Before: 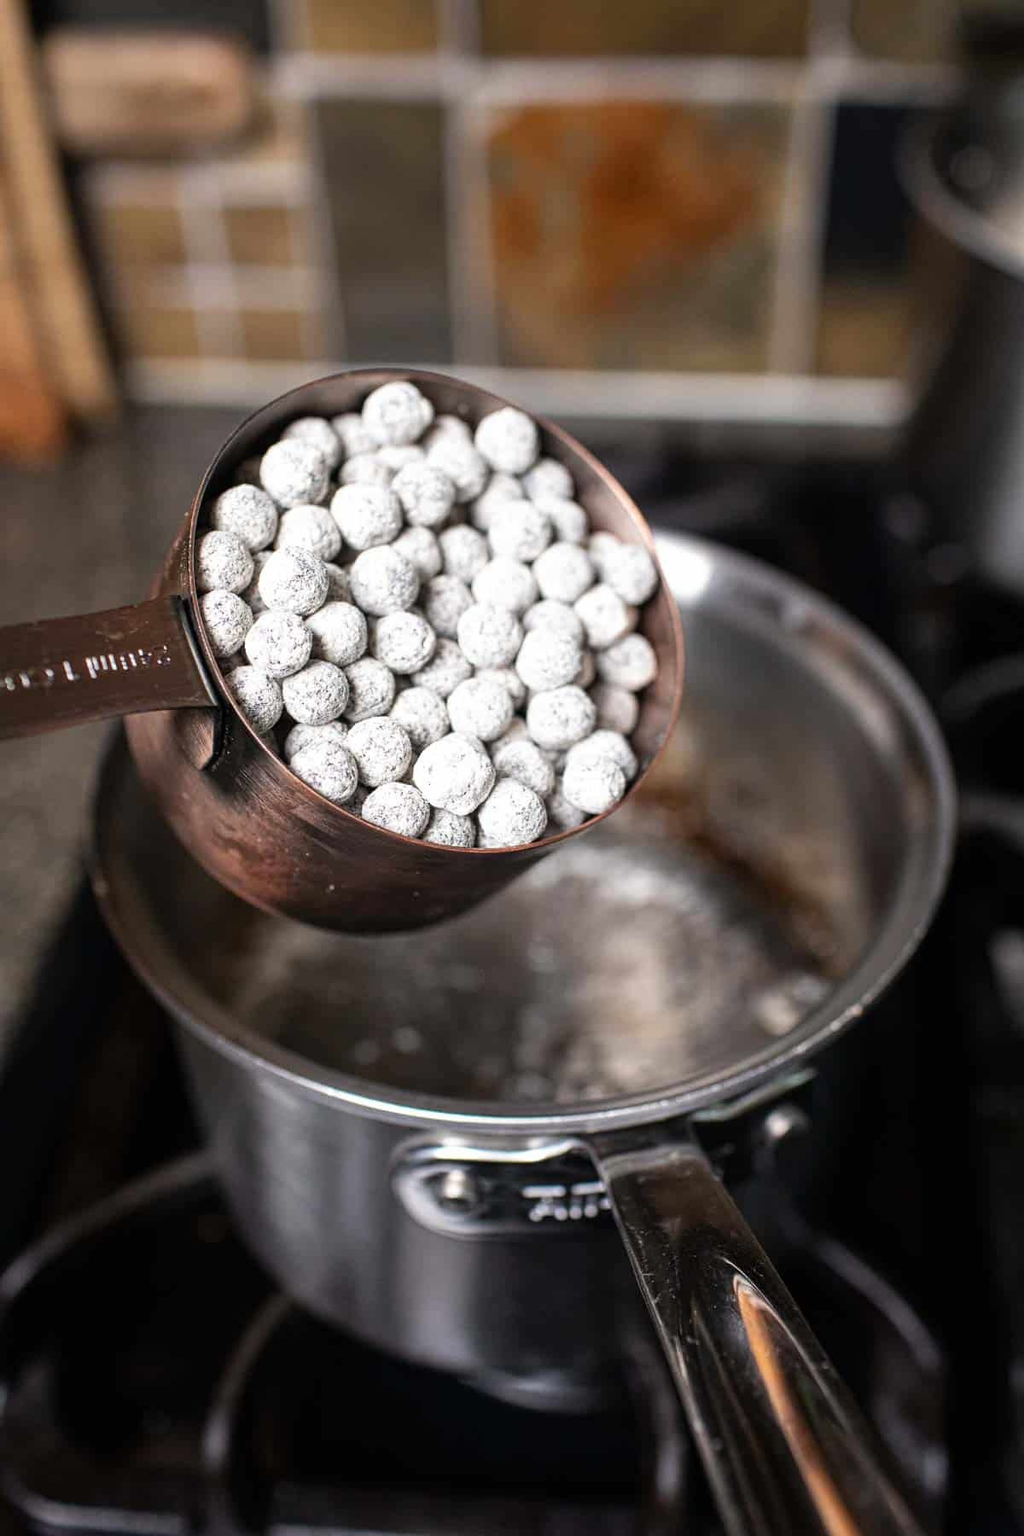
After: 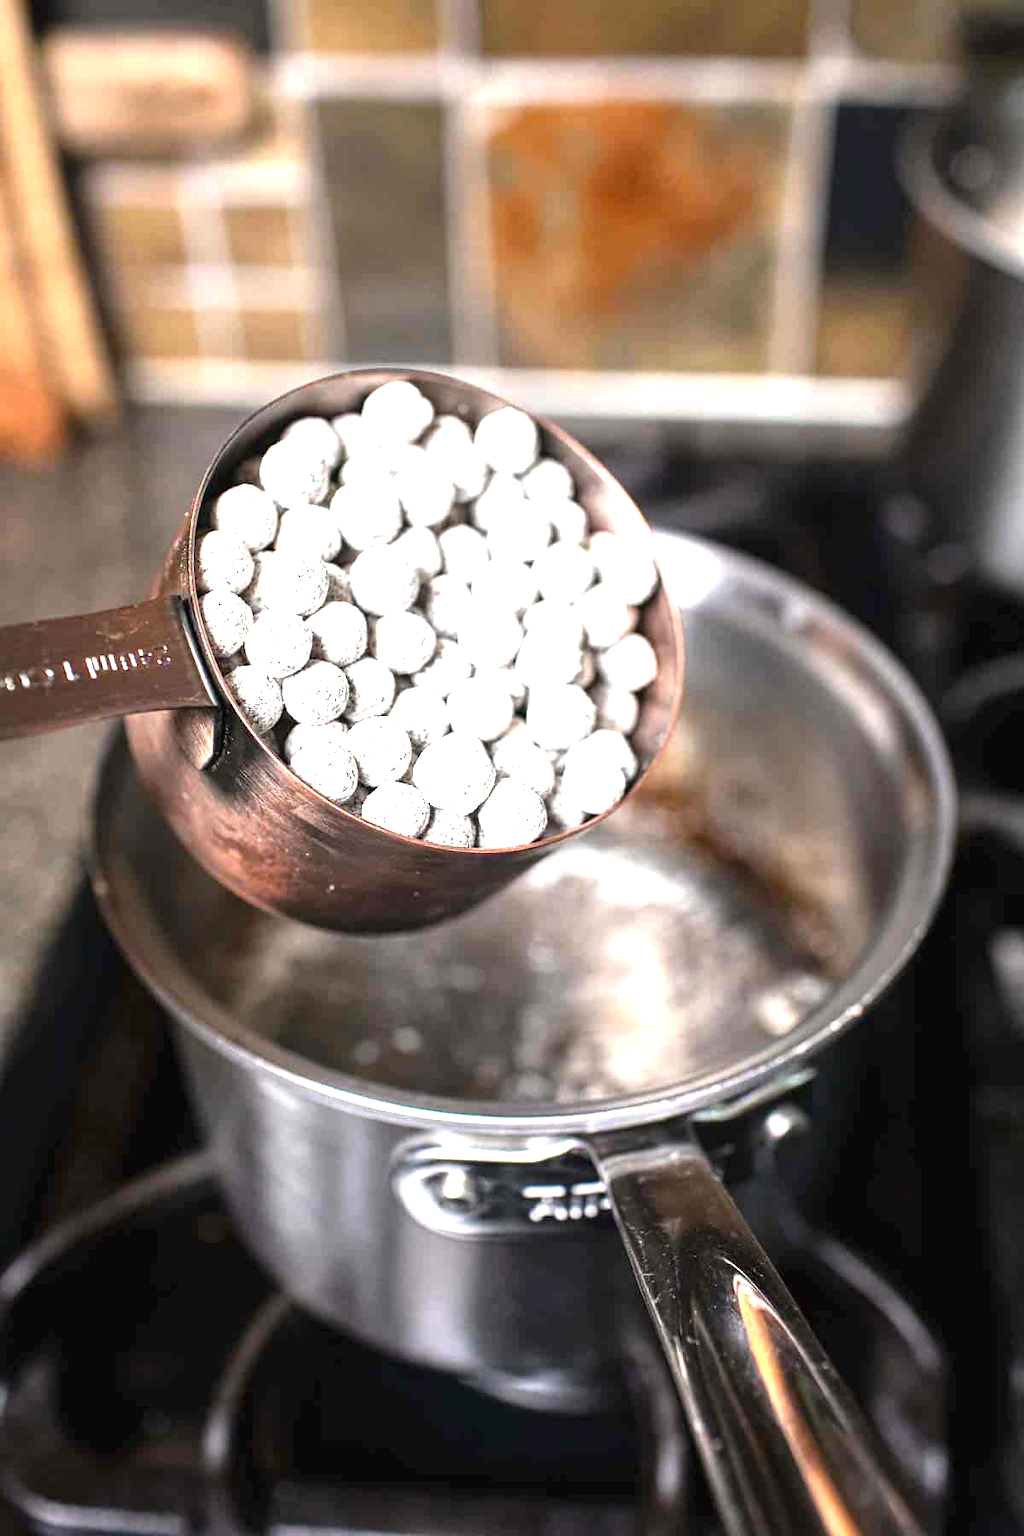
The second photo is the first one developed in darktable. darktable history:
exposure: black level correction 0, exposure 1.464 EV, compensate exposure bias true, compensate highlight preservation false
